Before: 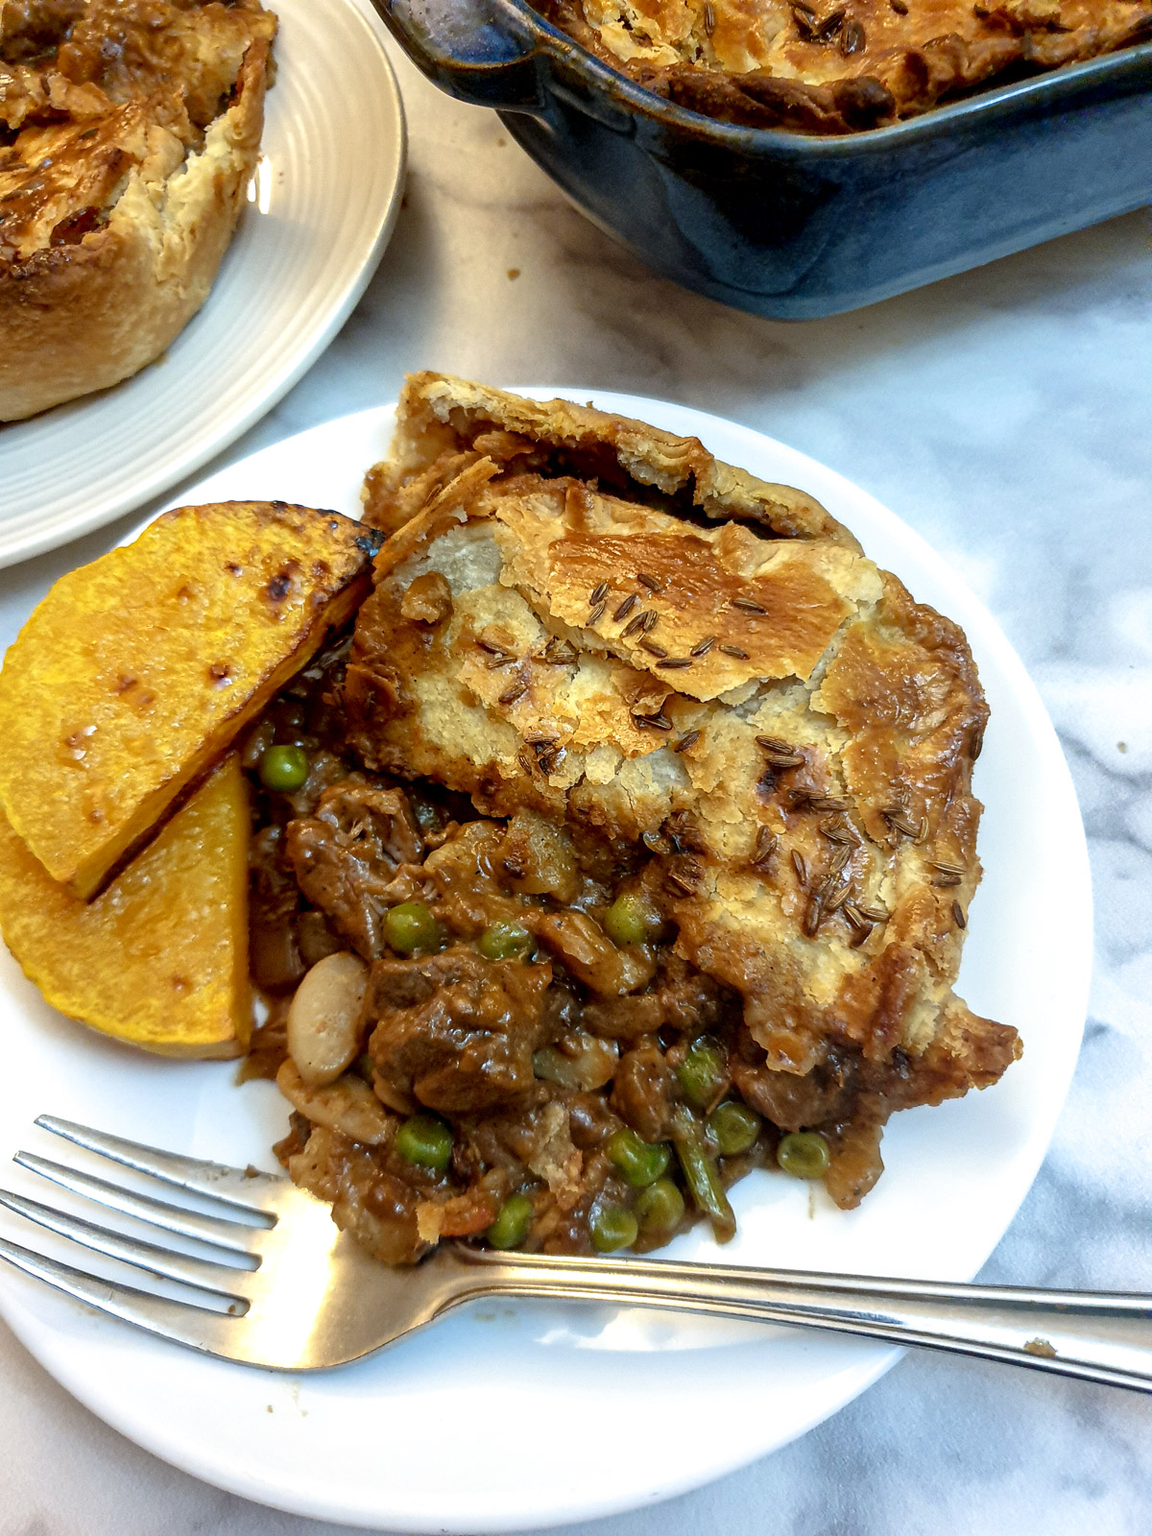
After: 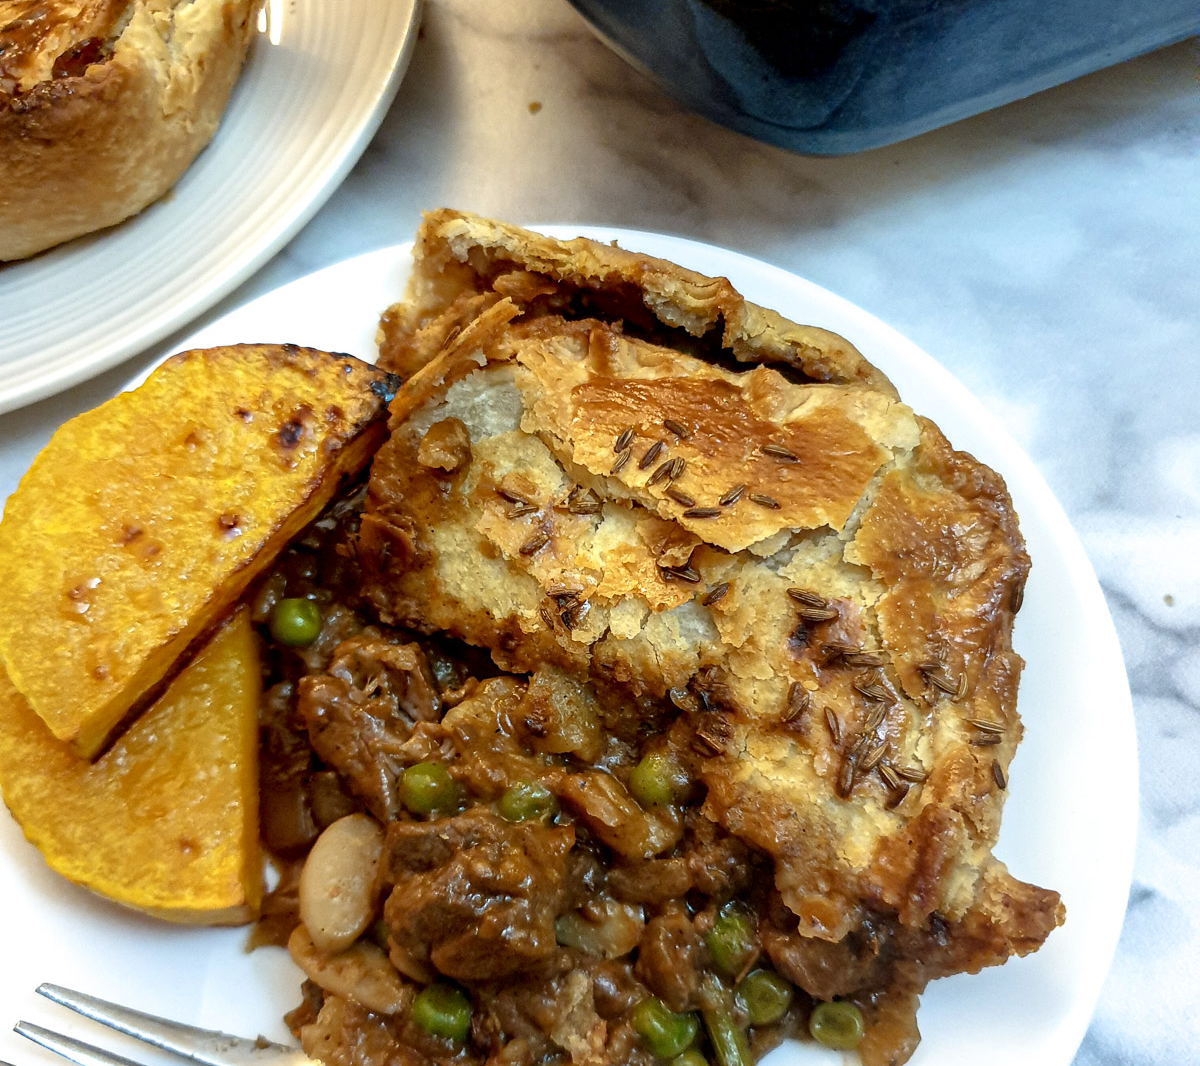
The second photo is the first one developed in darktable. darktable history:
crop: top 11.166%, bottom 22.168%
white balance: emerald 1
